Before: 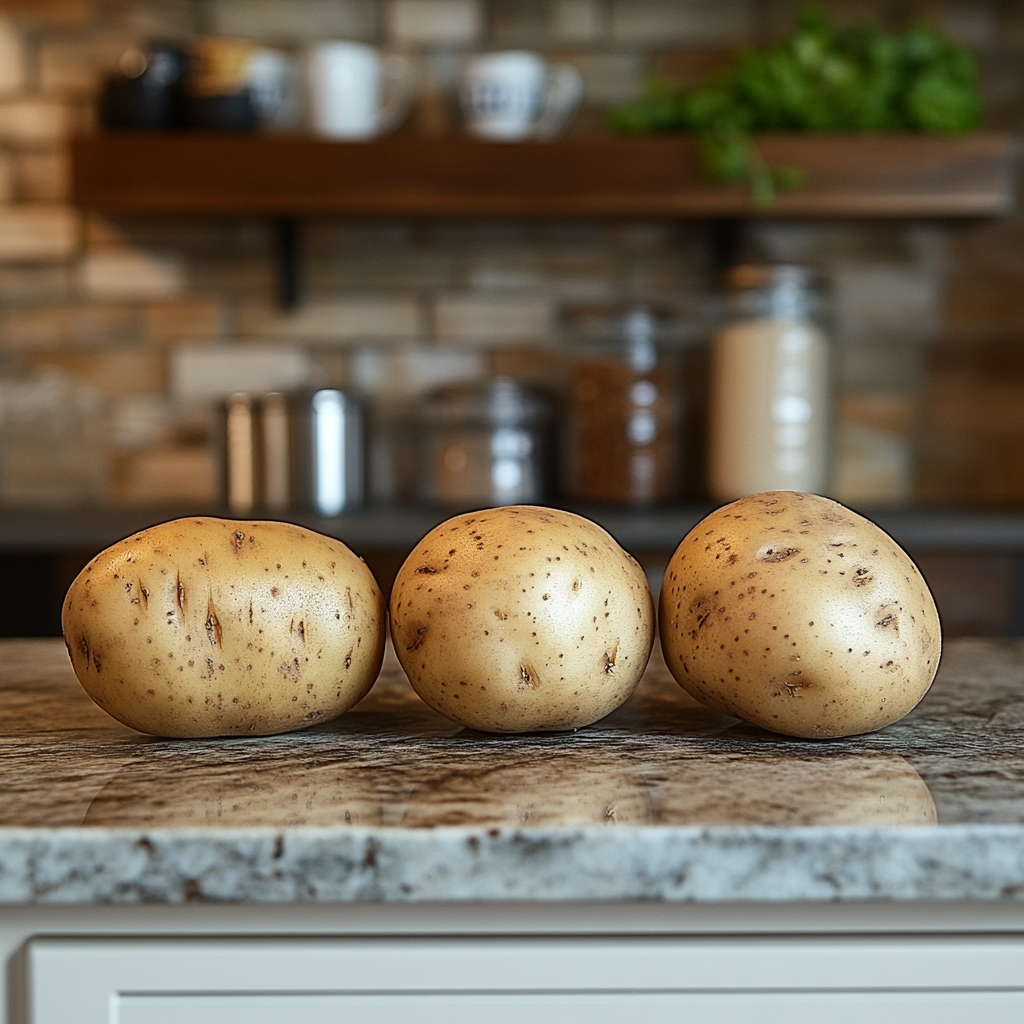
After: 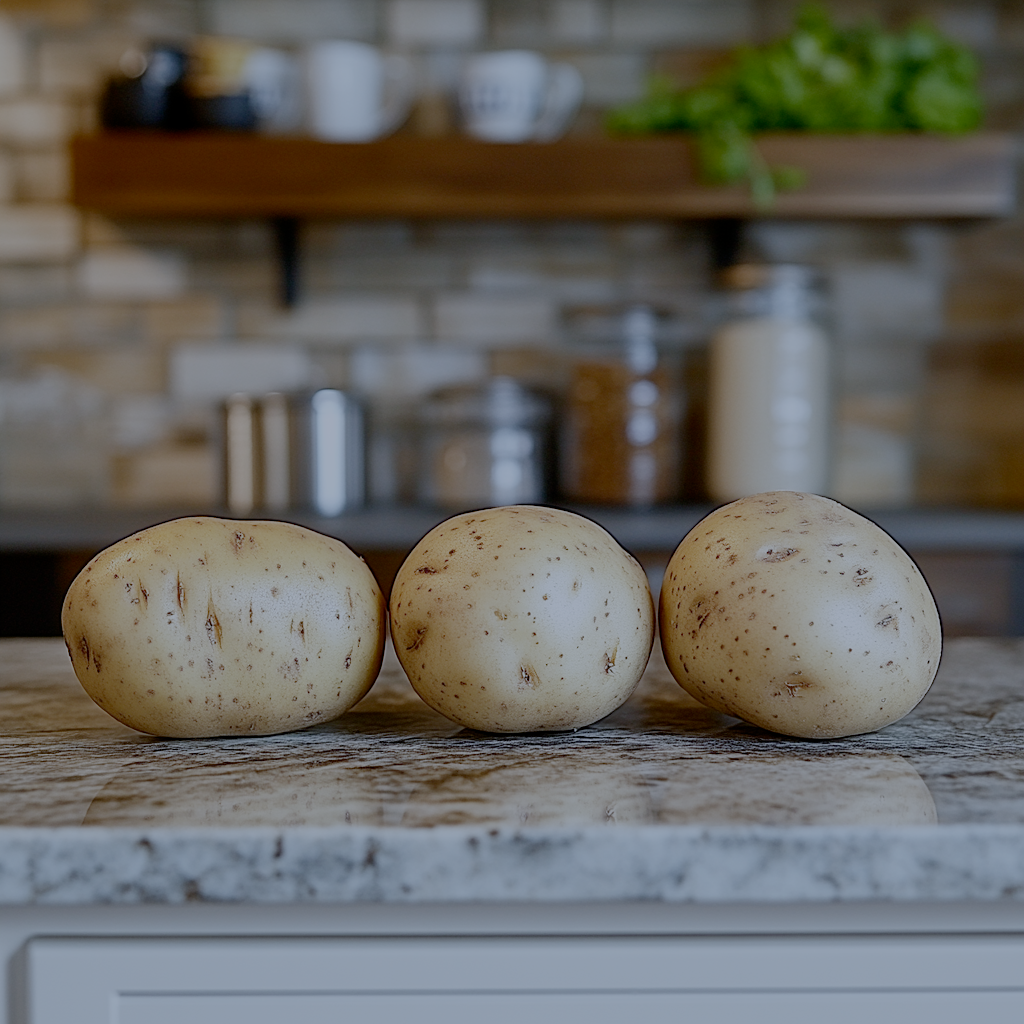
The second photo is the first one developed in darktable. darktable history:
filmic rgb: white relative exposure 8 EV, threshold 3 EV, structure ↔ texture 100%, target black luminance 0%, hardness 2.44, latitude 76.53%, contrast 0.562, shadows ↔ highlights balance 0%, preserve chrominance no, color science v4 (2020), iterations of high-quality reconstruction 10, type of noise poissonian, enable highlight reconstruction true
white balance: red 0.871, blue 1.249
